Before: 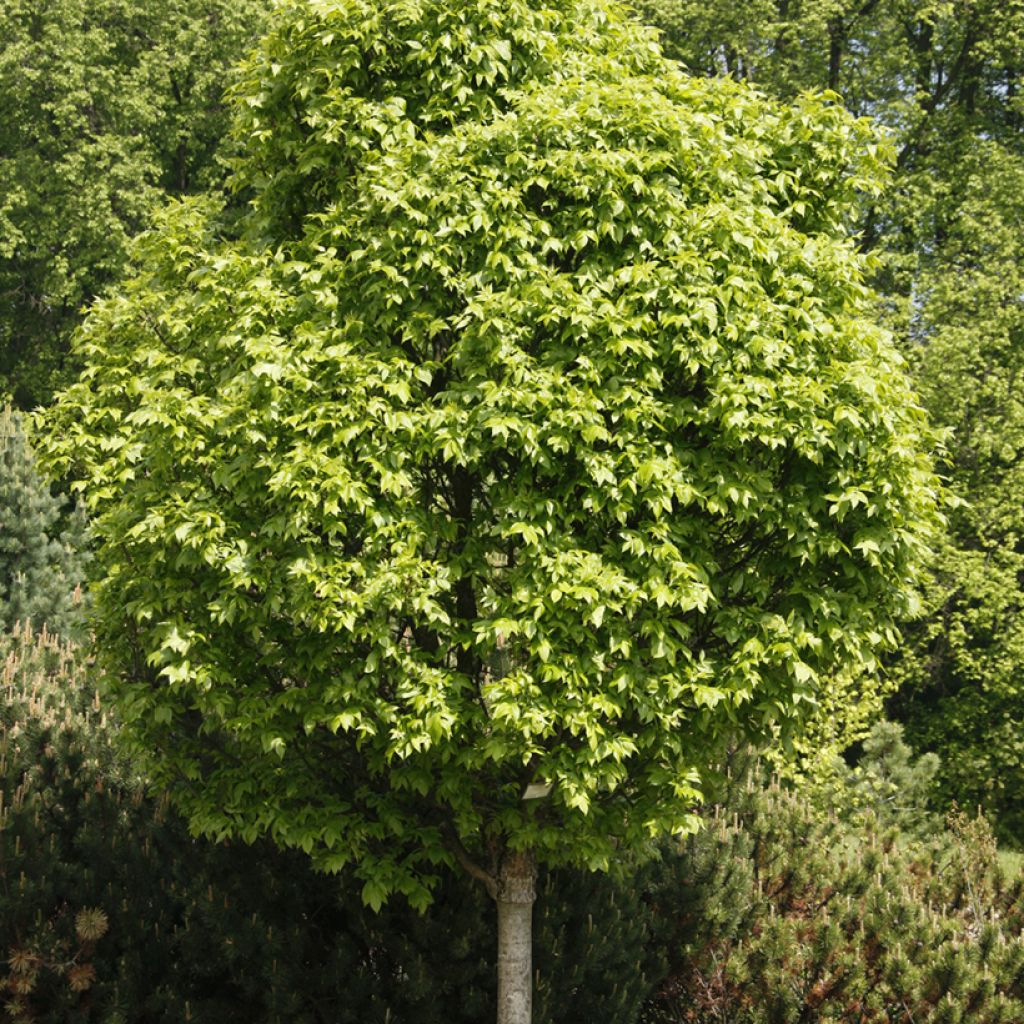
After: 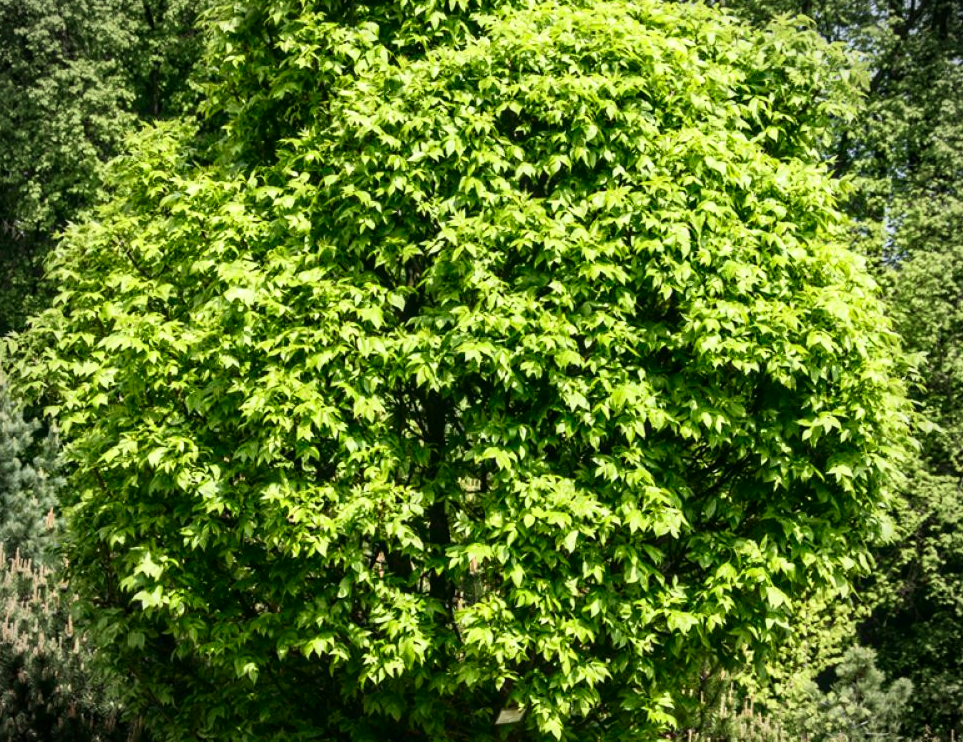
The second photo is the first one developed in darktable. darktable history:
local contrast: on, module defaults
tone curve: curves: ch0 [(0, 0) (0.139, 0.067) (0.319, 0.269) (0.498, 0.505) (0.725, 0.824) (0.864, 0.945) (0.985, 1)]; ch1 [(0, 0) (0.291, 0.197) (0.456, 0.426) (0.495, 0.488) (0.557, 0.578) (0.599, 0.644) (0.702, 0.786) (1, 1)]; ch2 [(0, 0) (0.125, 0.089) (0.353, 0.329) (0.447, 0.43) (0.557, 0.566) (0.63, 0.667) (1, 1)], color space Lab, independent channels, preserve colors none
vignetting: on, module defaults
crop: left 2.672%, top 7.364%, right 3.196%, bottom 20.133%
